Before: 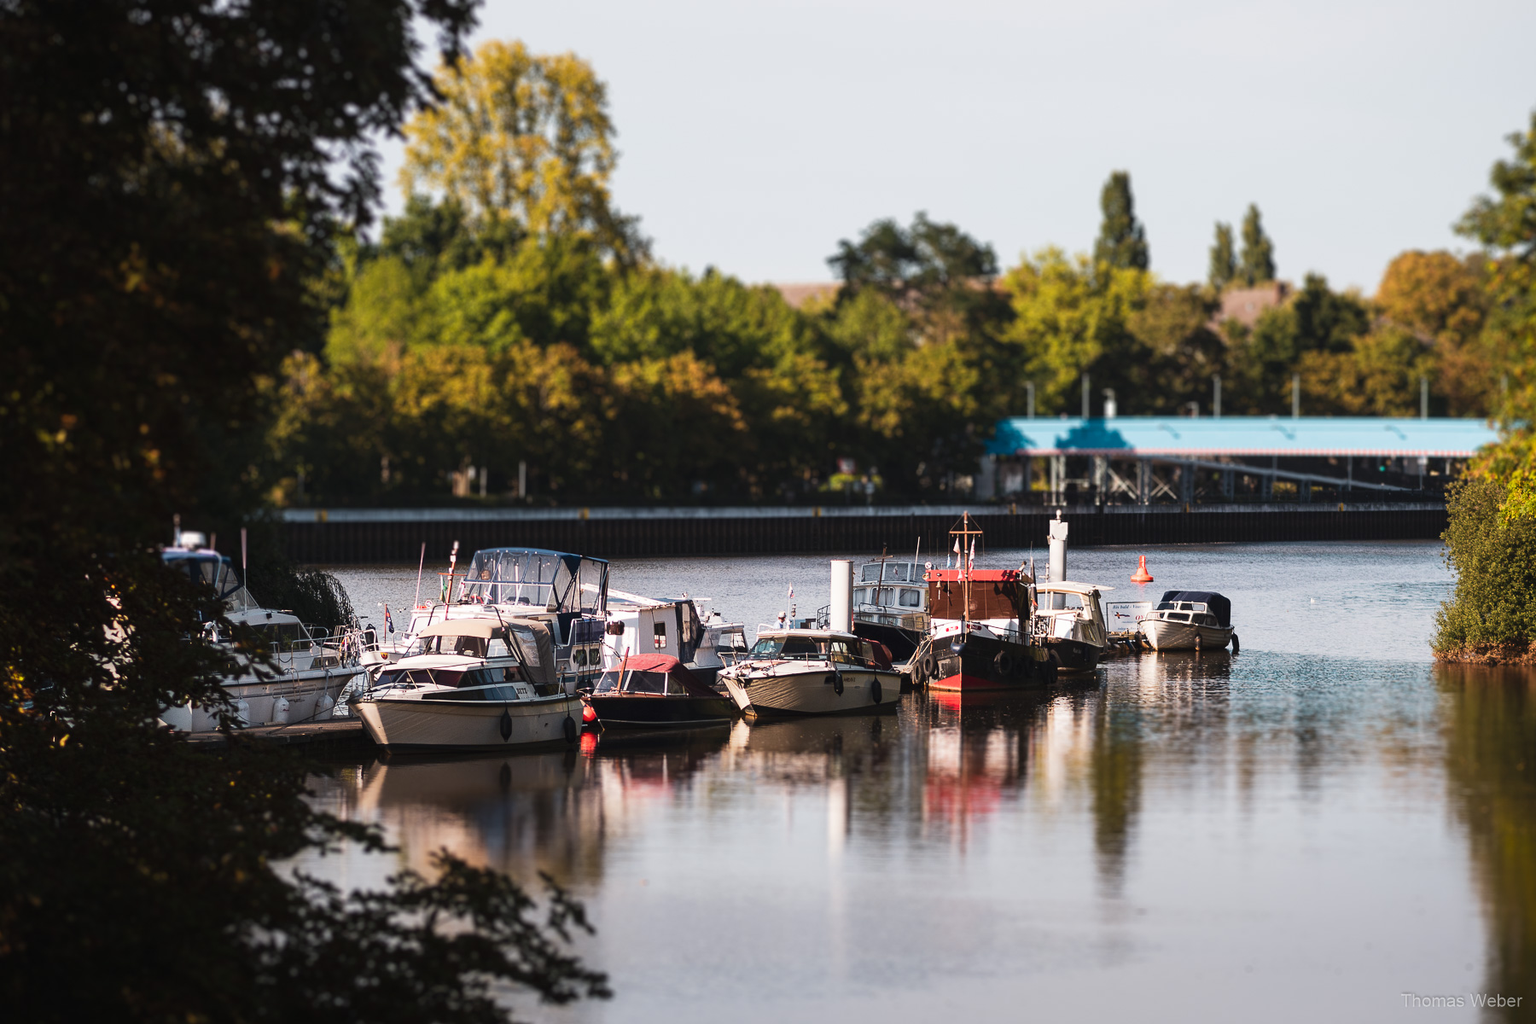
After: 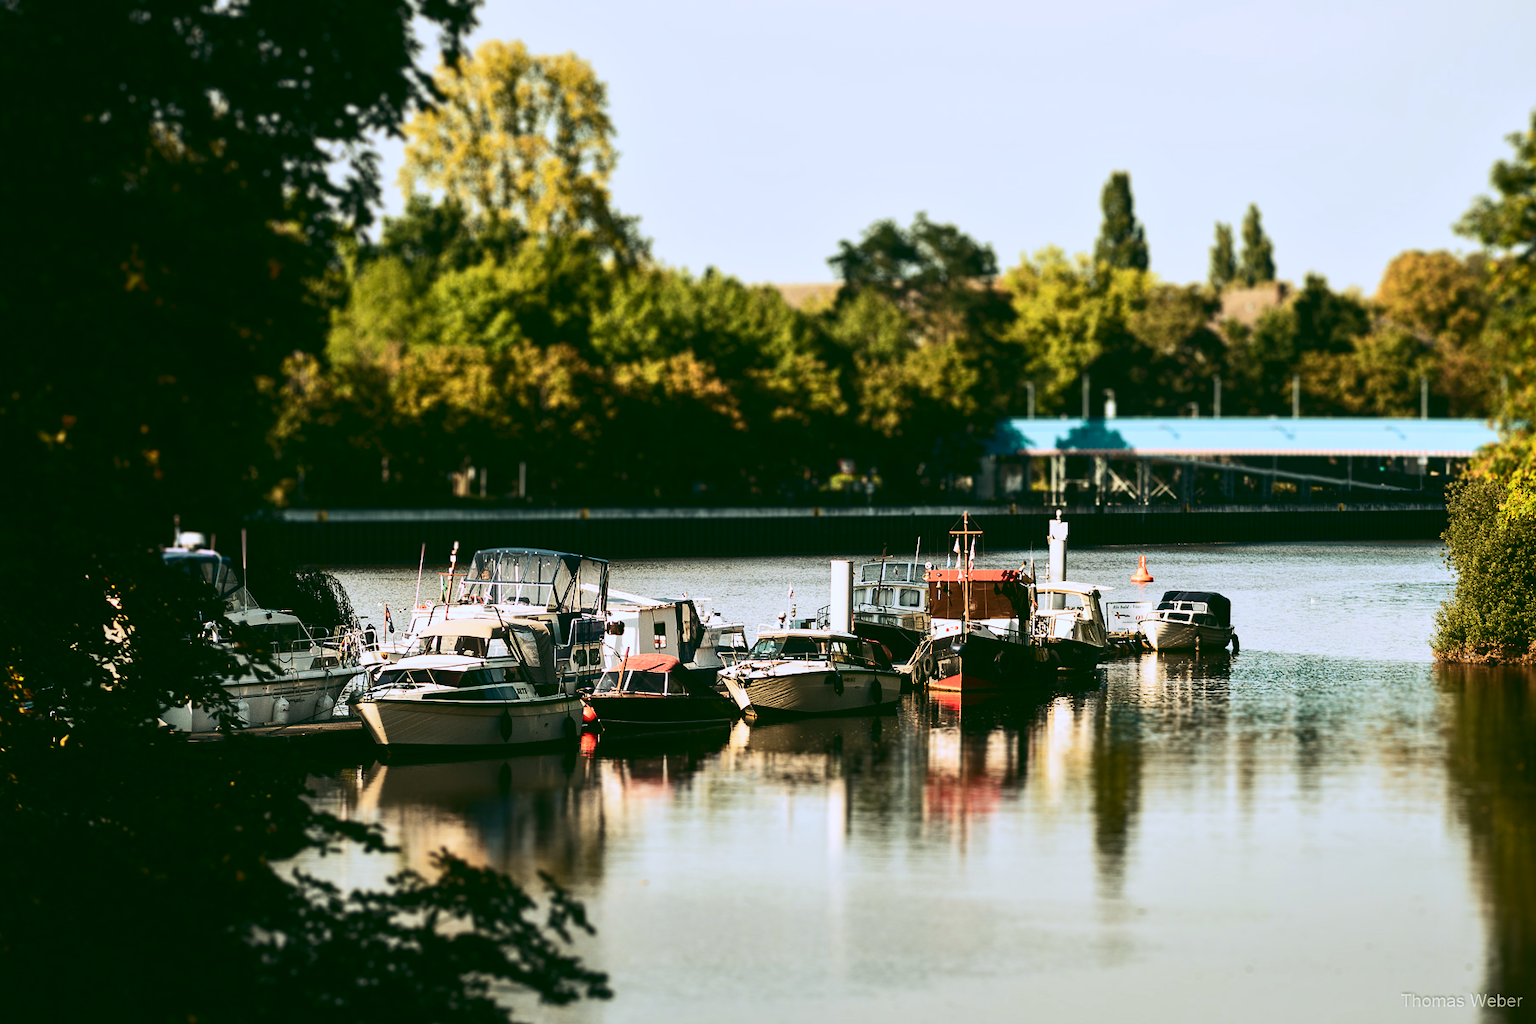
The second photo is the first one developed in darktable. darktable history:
contrast brightness saturation: contrast 0.28
rgb curve: curves: ch0 [(0.123, 0.061) (0.995, 0.887)]; ch1 [(0.06, 0.116) (1, 0.906)]; ch2 [(0, 0) (0.824, 0.69) (1, 1)], mode RGB, independent channels, compensate middle gray true
exposure: exposure 0.515 EV, compensate highlight preservation false
tone equalizer: -8 EV -0.002 EV, -7 EV 0.005 EV, -6 EV -0.009 EV, -5 EV 0.011 EV, -4 EV -0.012 EV, -3 EV 0.007 EV, -2 EV -0.062 EV, -1 EV -0.293 EV, +0 EV -0.582 EV, smoothing diameter 2%, edges refinement/feathering 20, mask exposure compensation -1.57 EV, filter diffusion 5
